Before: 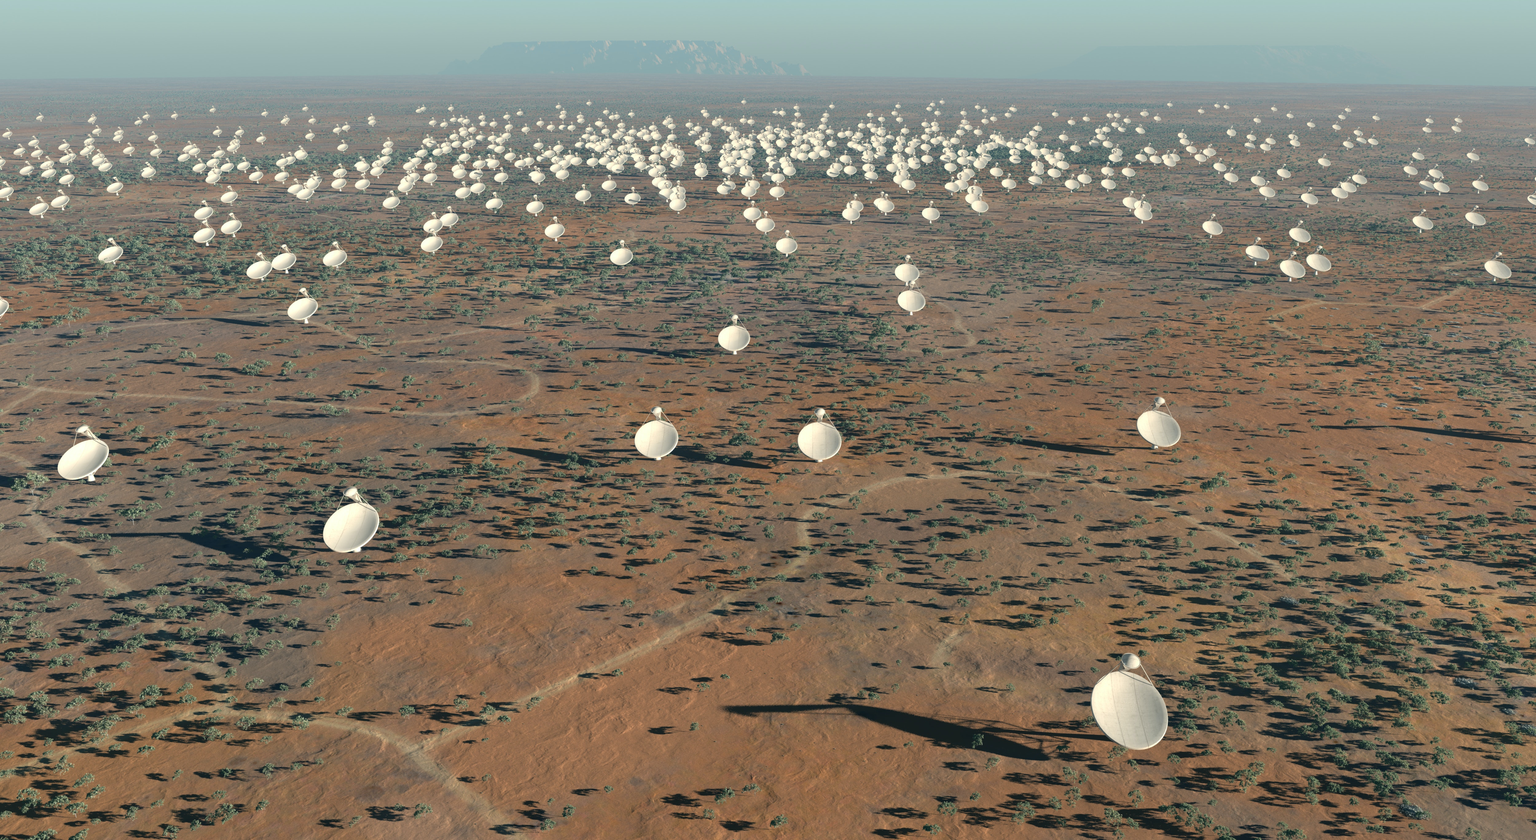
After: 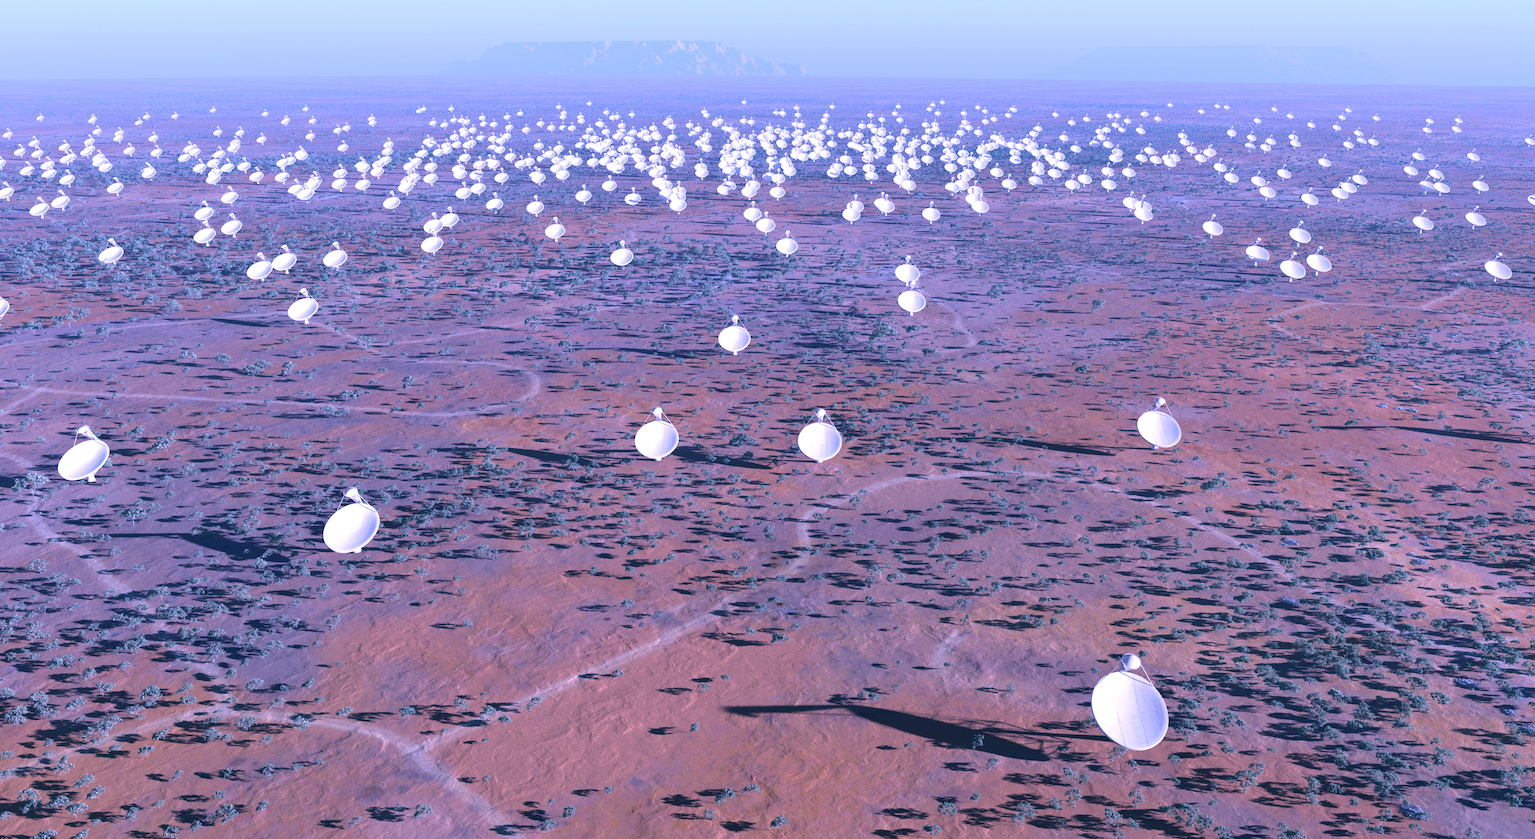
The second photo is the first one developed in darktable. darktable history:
crop: bottom 0.071%
white balance: red 0.98, blue 1.61
exposure: exposure 0.376 EV, compensate highlight preservation false
velvia: on, module defaults
